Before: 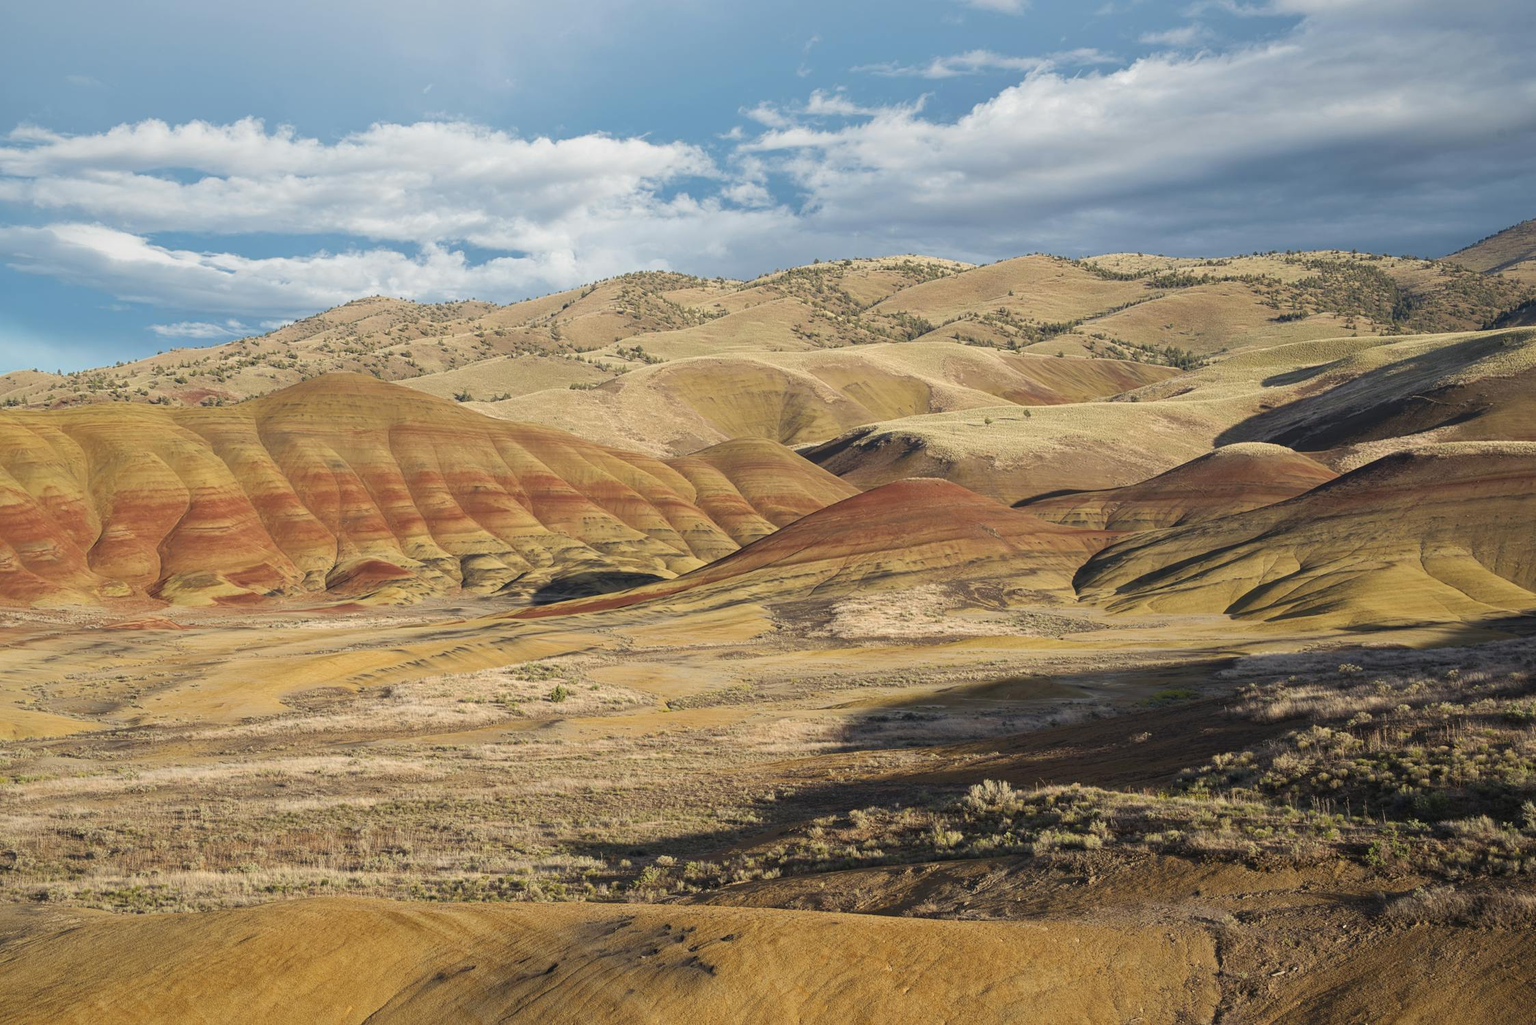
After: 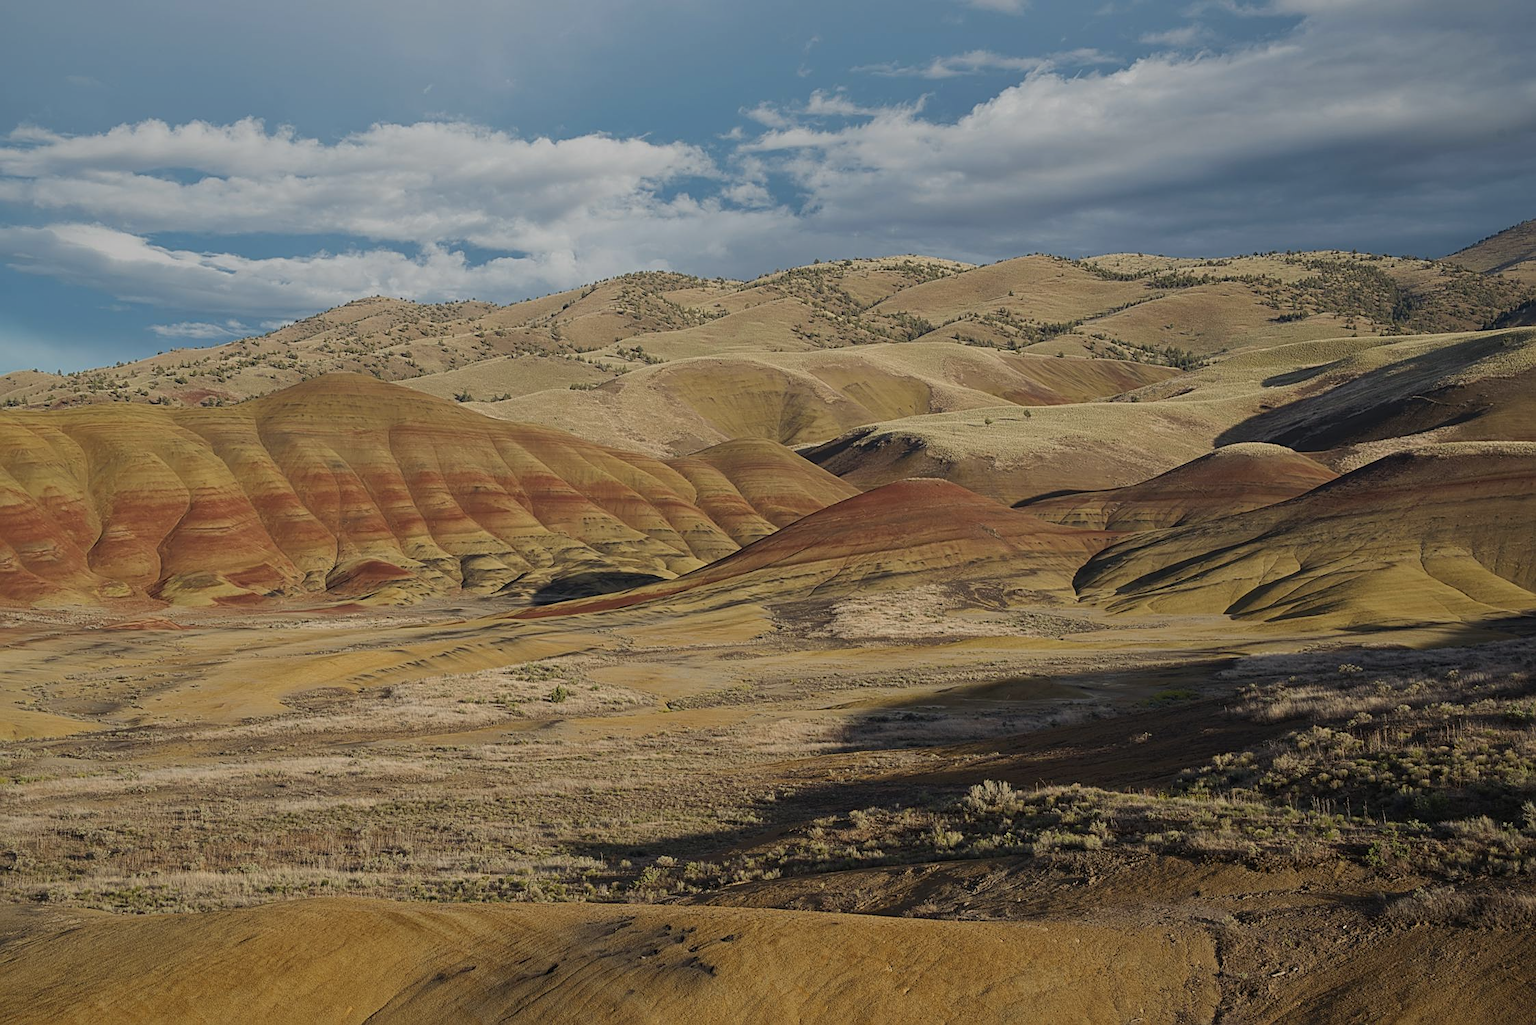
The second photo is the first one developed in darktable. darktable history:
sharpen: on, module defaults
exposure: black level correction 0, exposure -0.721 EV, compensate highlight preservation false
